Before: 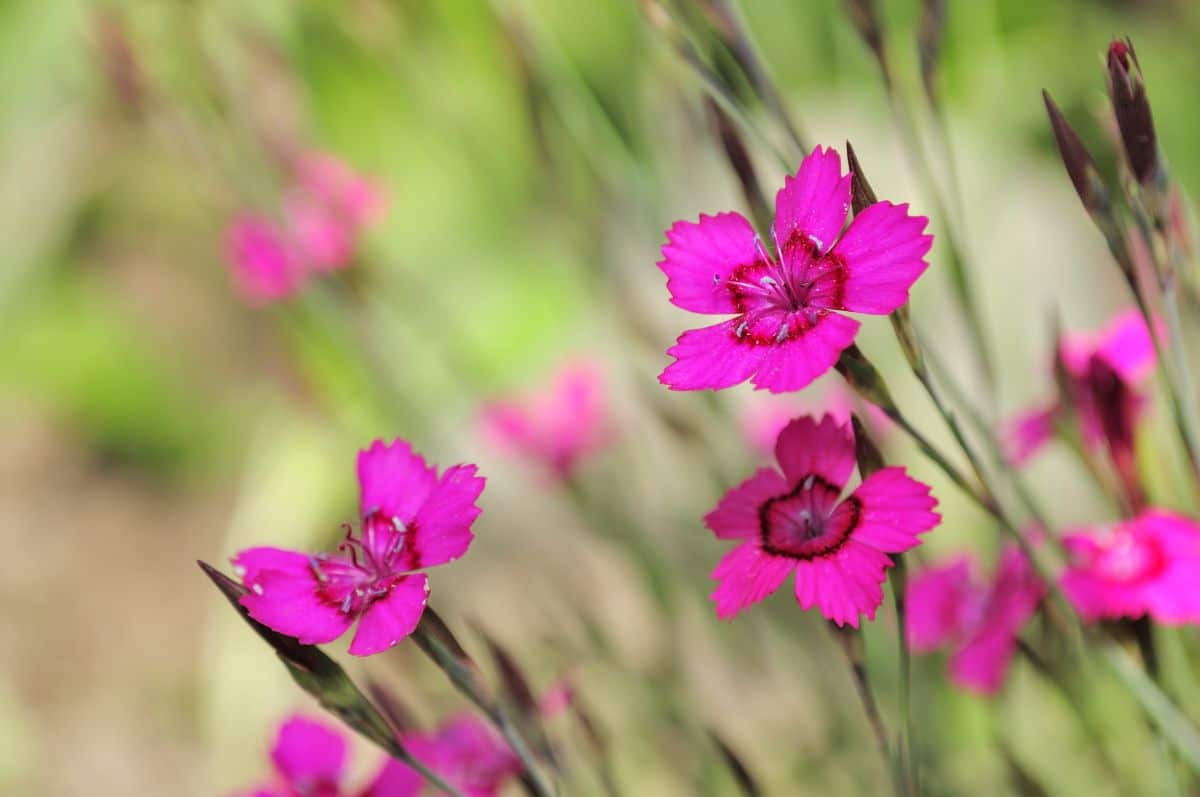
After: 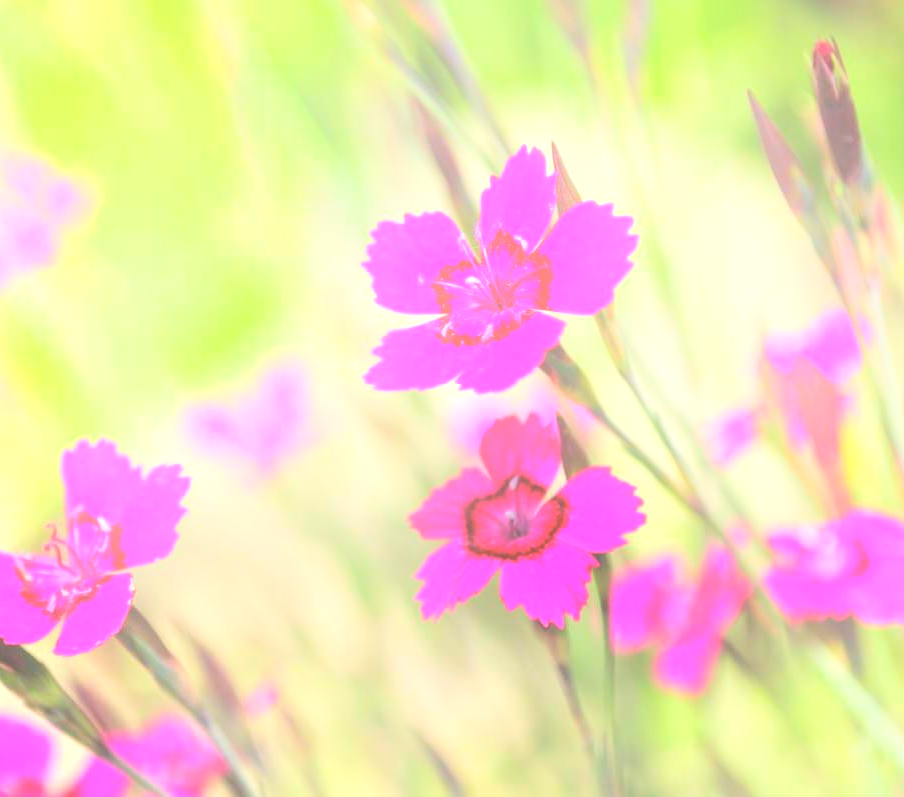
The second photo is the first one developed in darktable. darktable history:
crop and rotate: left 24.6%
bloom: on, module defaults
exposure: exposure 1 EV, compensate highlight preservation false
